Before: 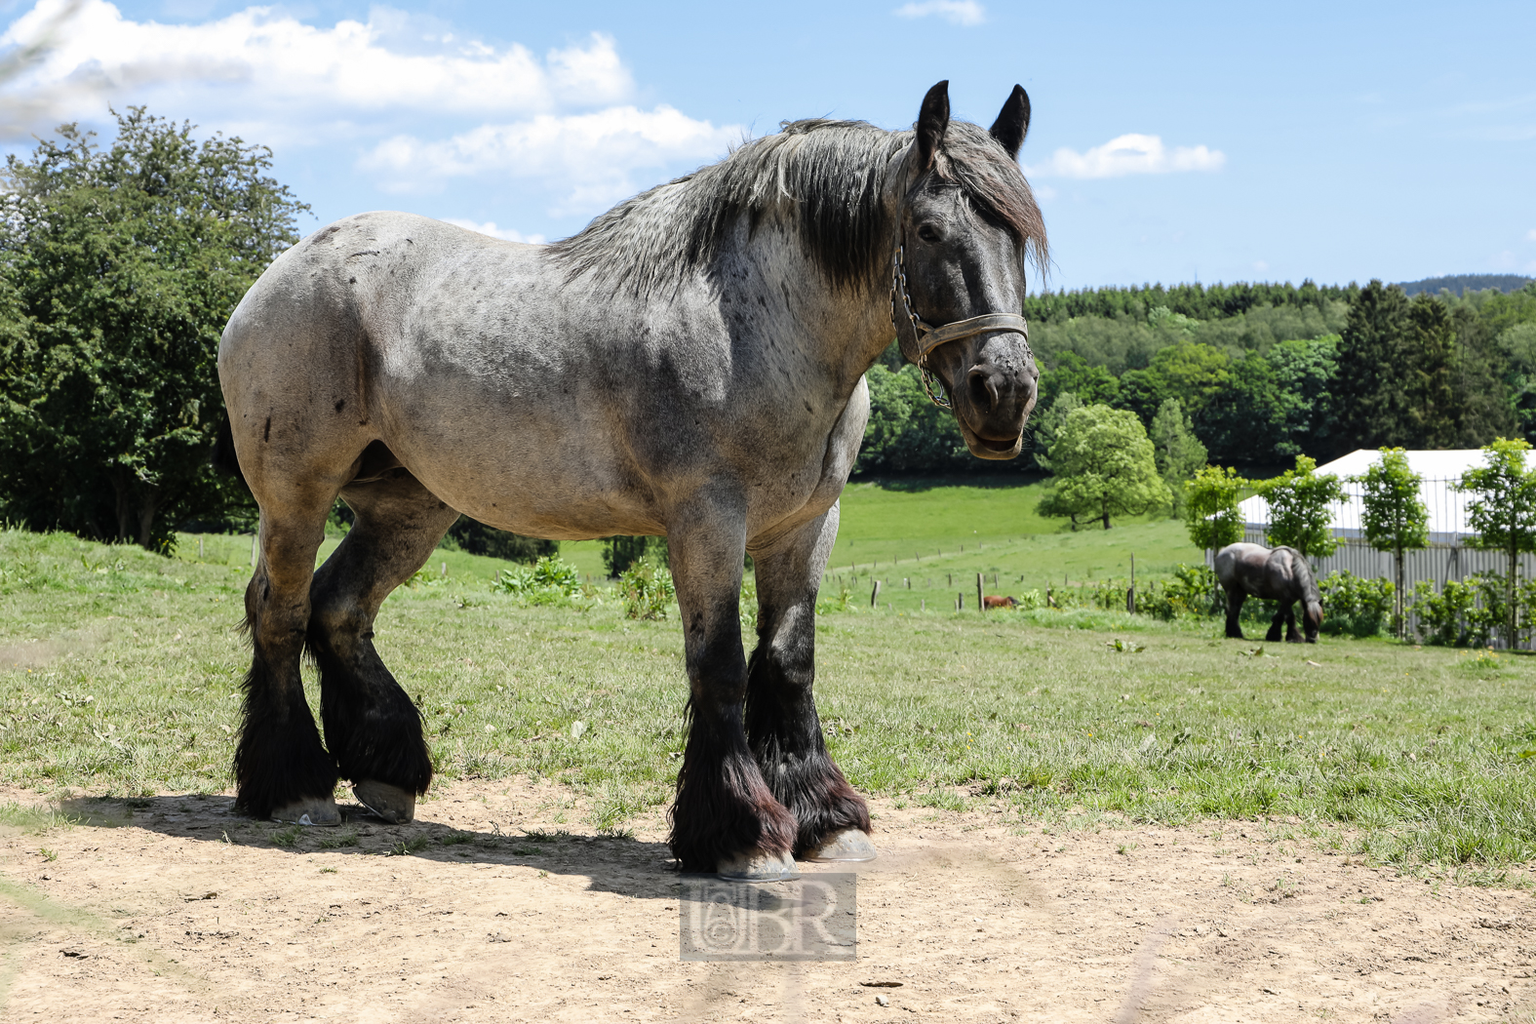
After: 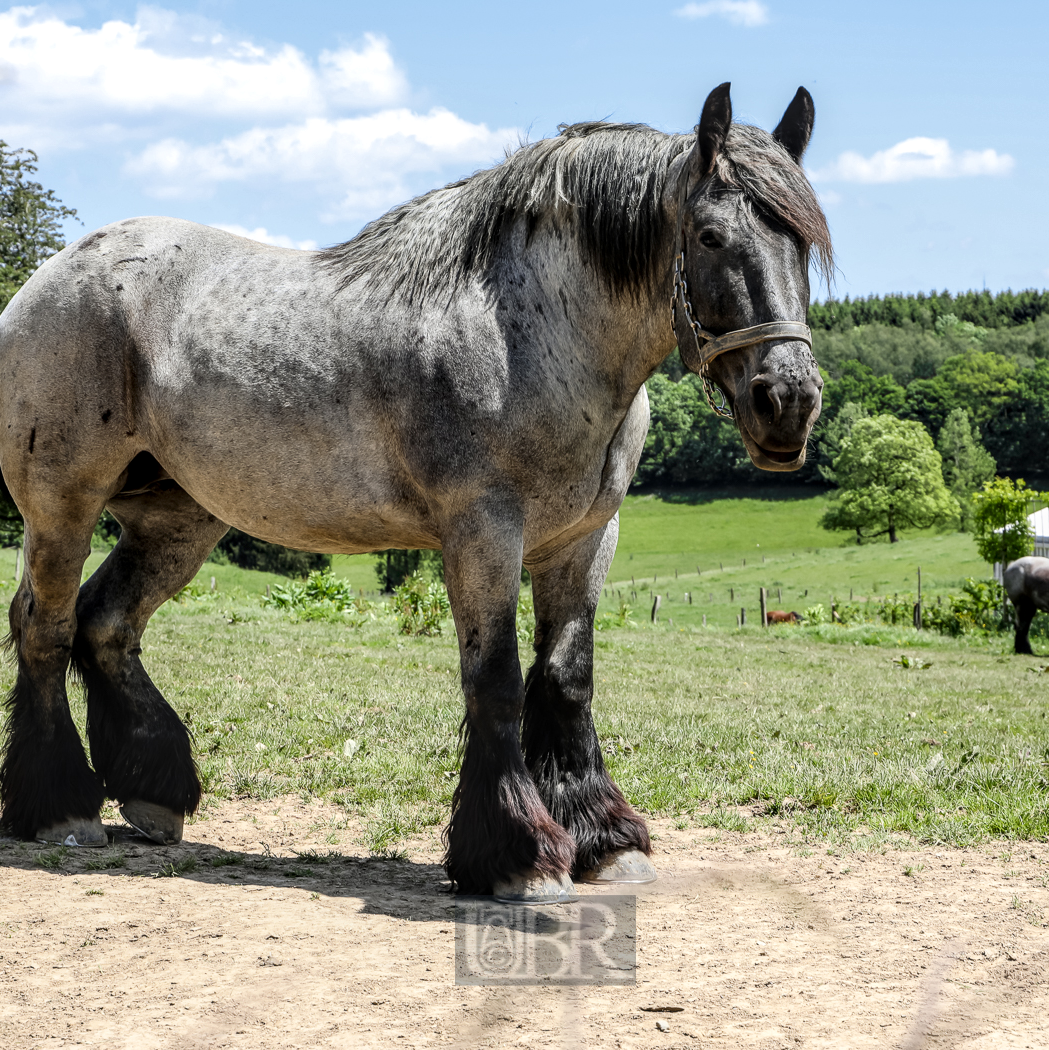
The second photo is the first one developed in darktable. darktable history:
crop: left 15.419%, right 17.914%
rgb levels: preserve colors max RGB
local contrast: detail 130%
contrast brightness saturation: contrast 0.07
